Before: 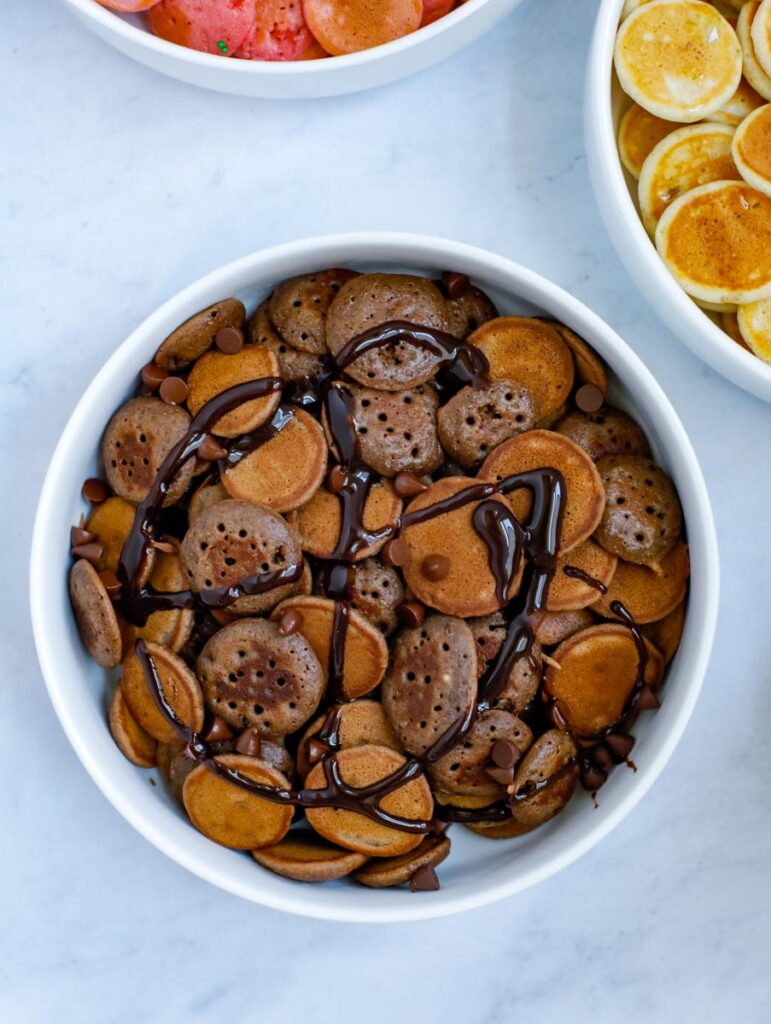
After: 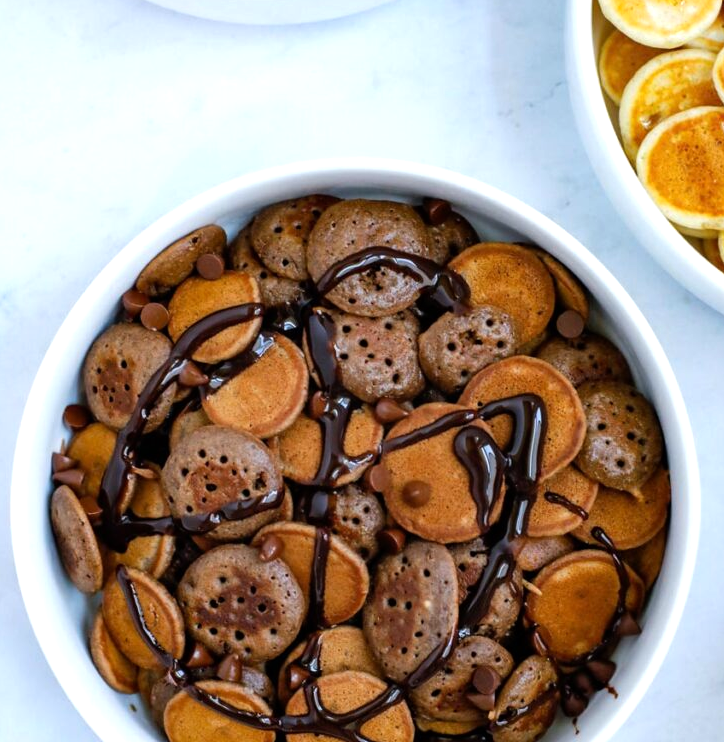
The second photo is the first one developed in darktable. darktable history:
crop: left 2.507%, top 7.248%, right 3.462%, bottom 20.224%
tone equalizer: -8 EV -0.394 EV, -7 EV -0.366 EV, -6 EV -0.331 EV, -5 EV -0.194 EV, -3 EV 0.221 EV, -2 EV 0.321 EV, -1 EV 0.401 EV, +0 EV 0.446 EV
